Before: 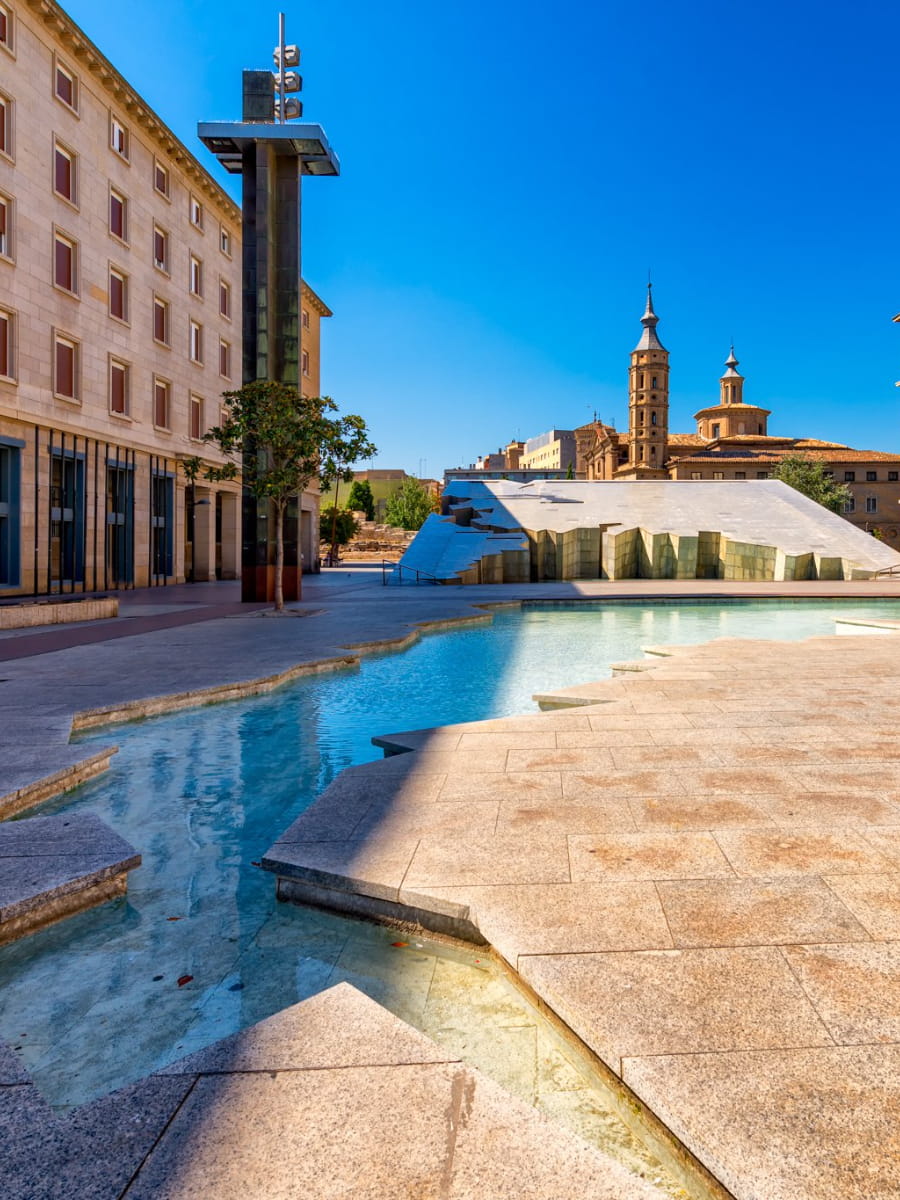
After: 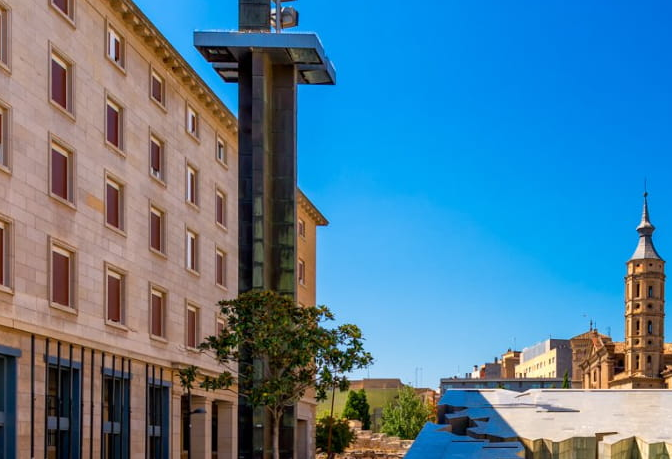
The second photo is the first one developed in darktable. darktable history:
crop: left 0.514%, top 7.628%, right 23.593%, bottom 53.867%
